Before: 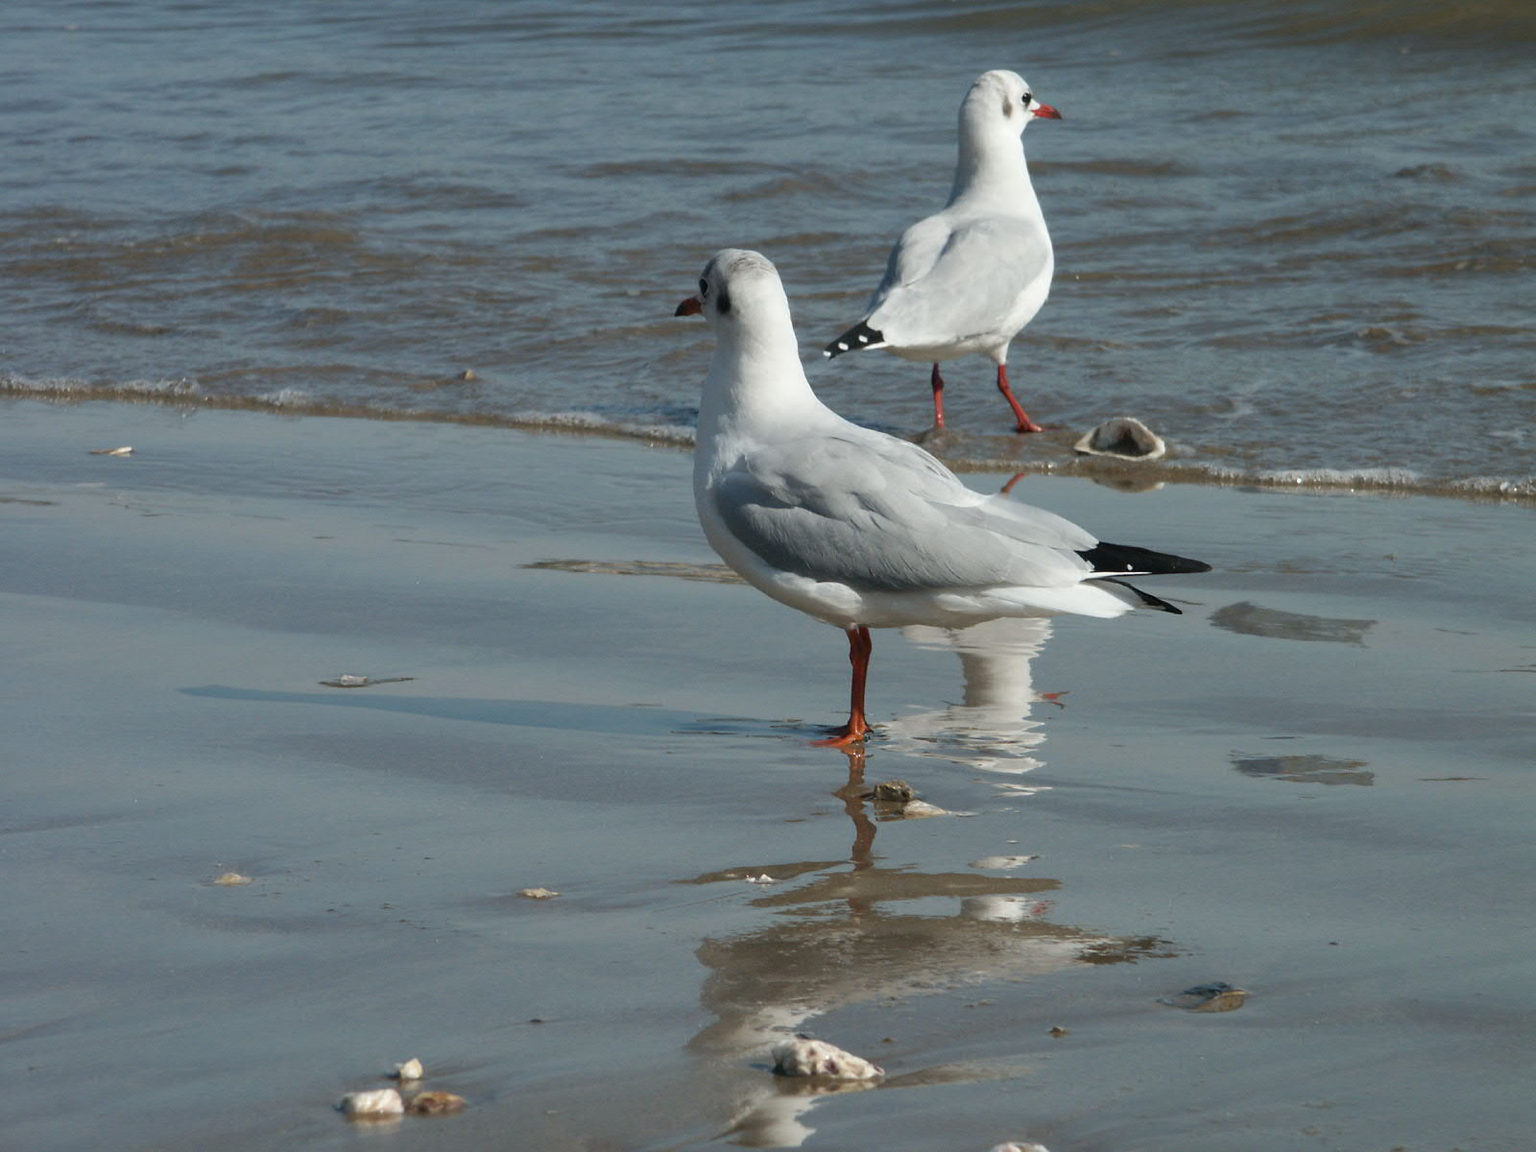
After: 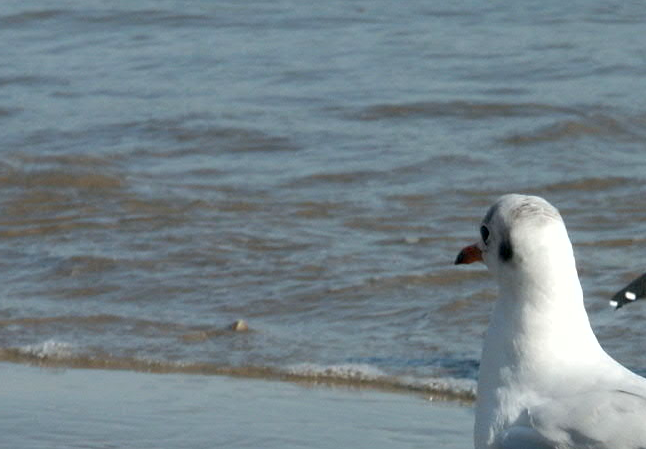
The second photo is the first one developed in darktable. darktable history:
exposure: black level correction 0.005, exposure 0.409 EV, compensate exposure bias true, compensate highlight preservation false
crop: left 15.534%, top 5.428%, right 44.029%, bottom 57.139%
shadows and highlights: shadows 25.7, highlights -23.14
